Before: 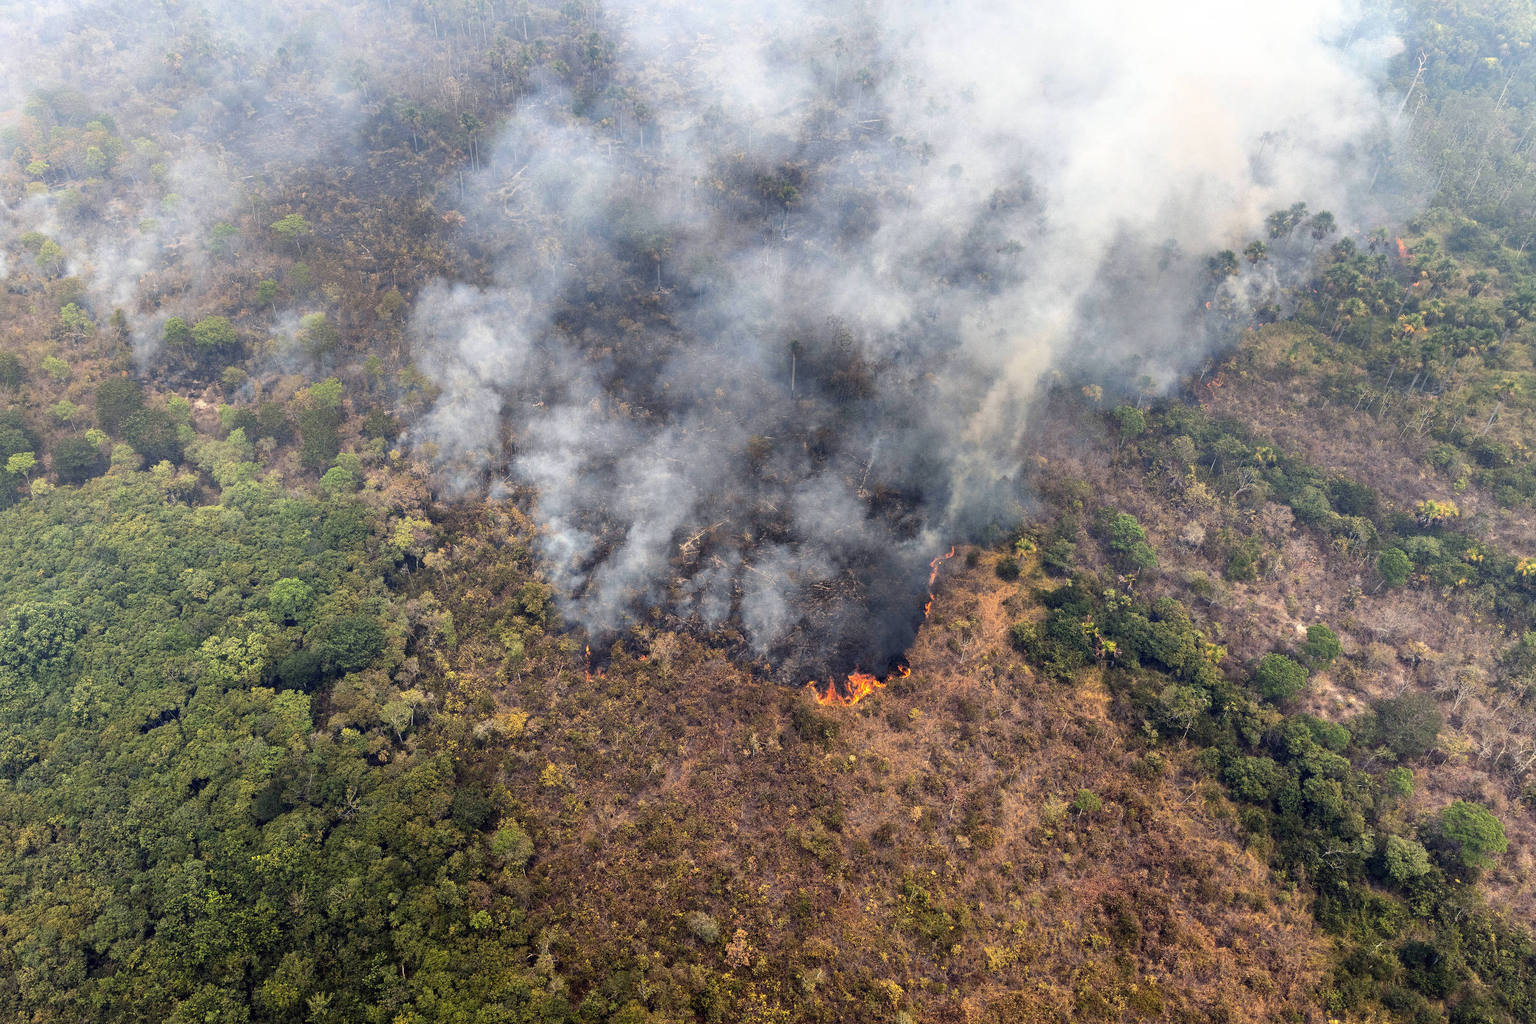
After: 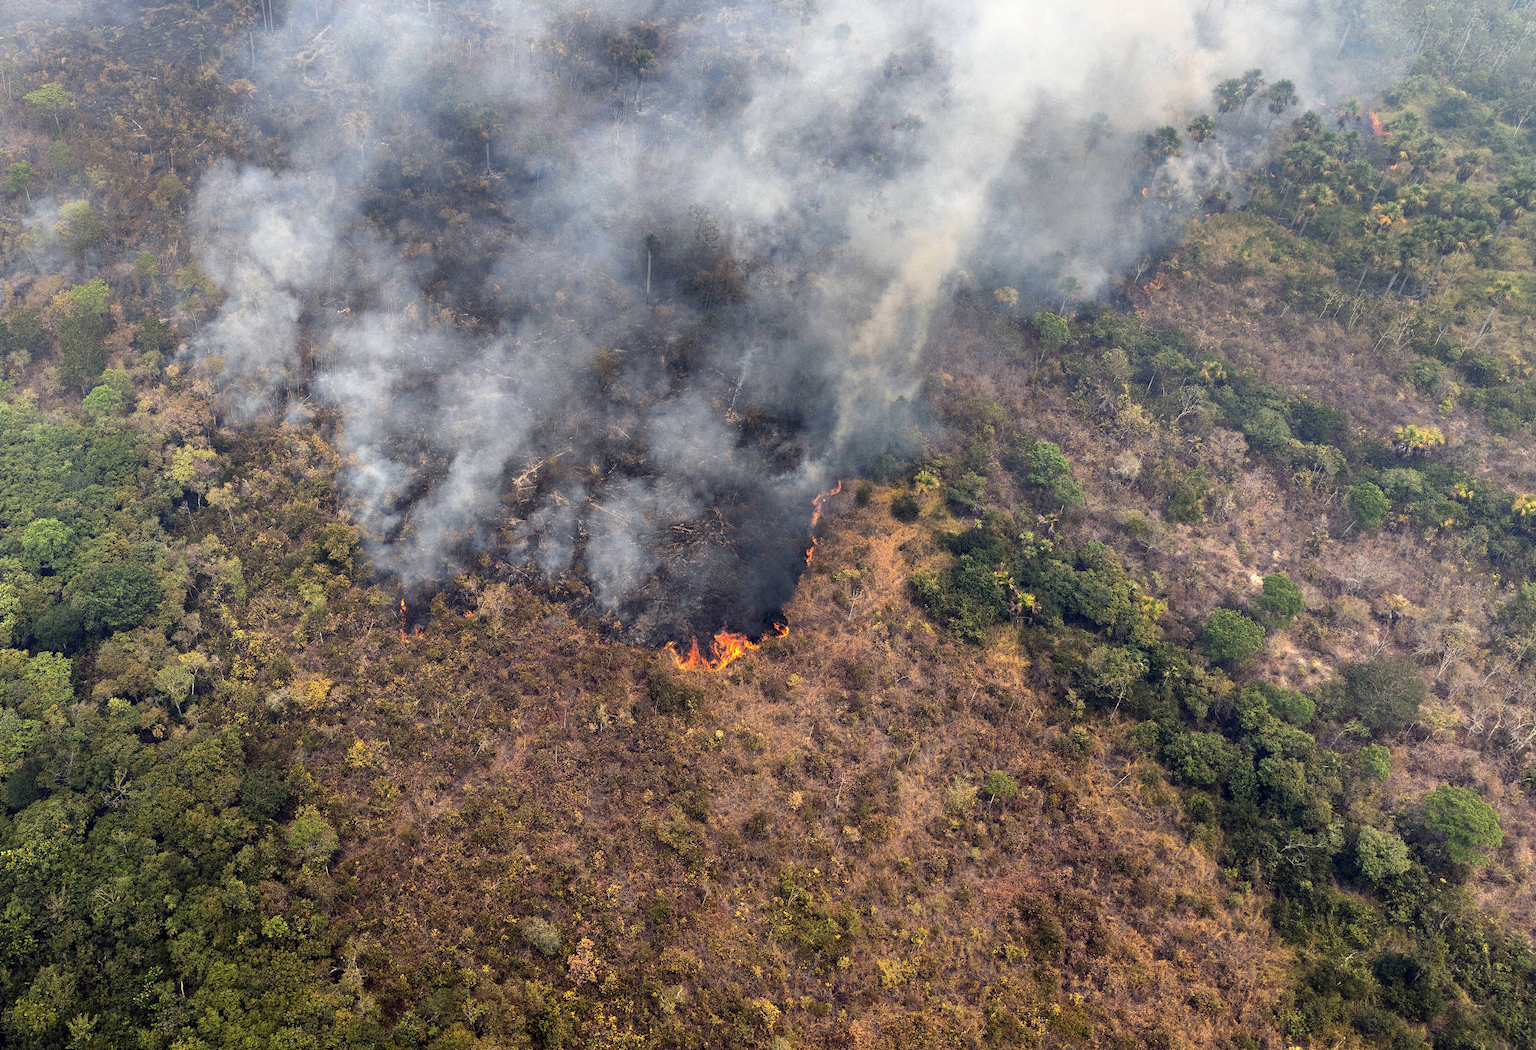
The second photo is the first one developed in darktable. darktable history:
crop: left 16.345%, top 14.16%
